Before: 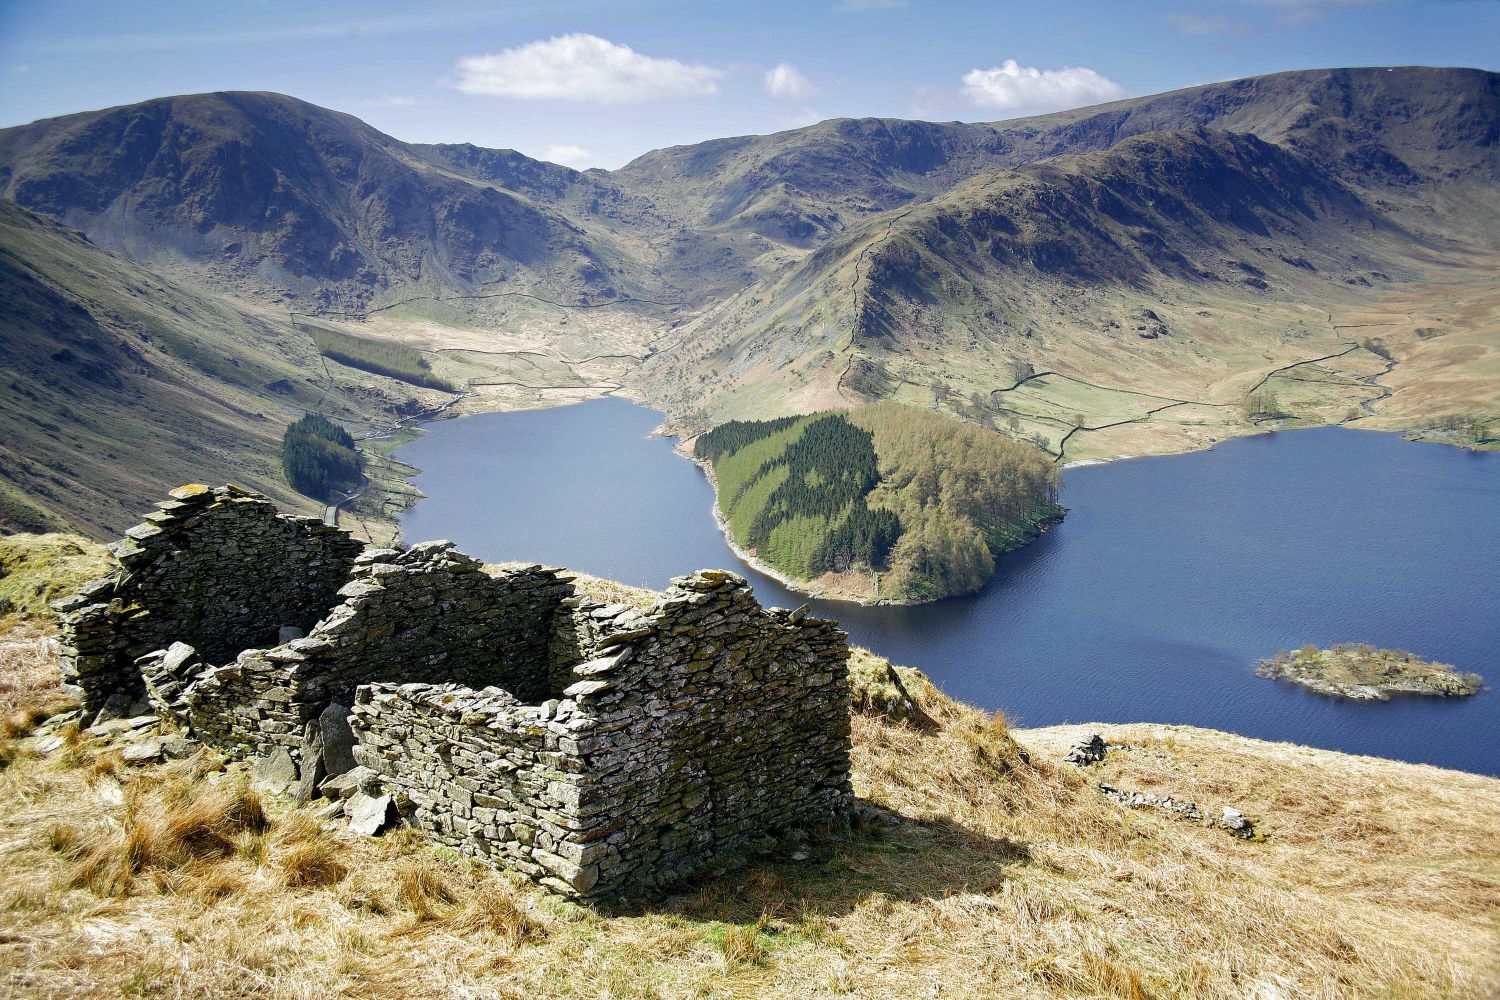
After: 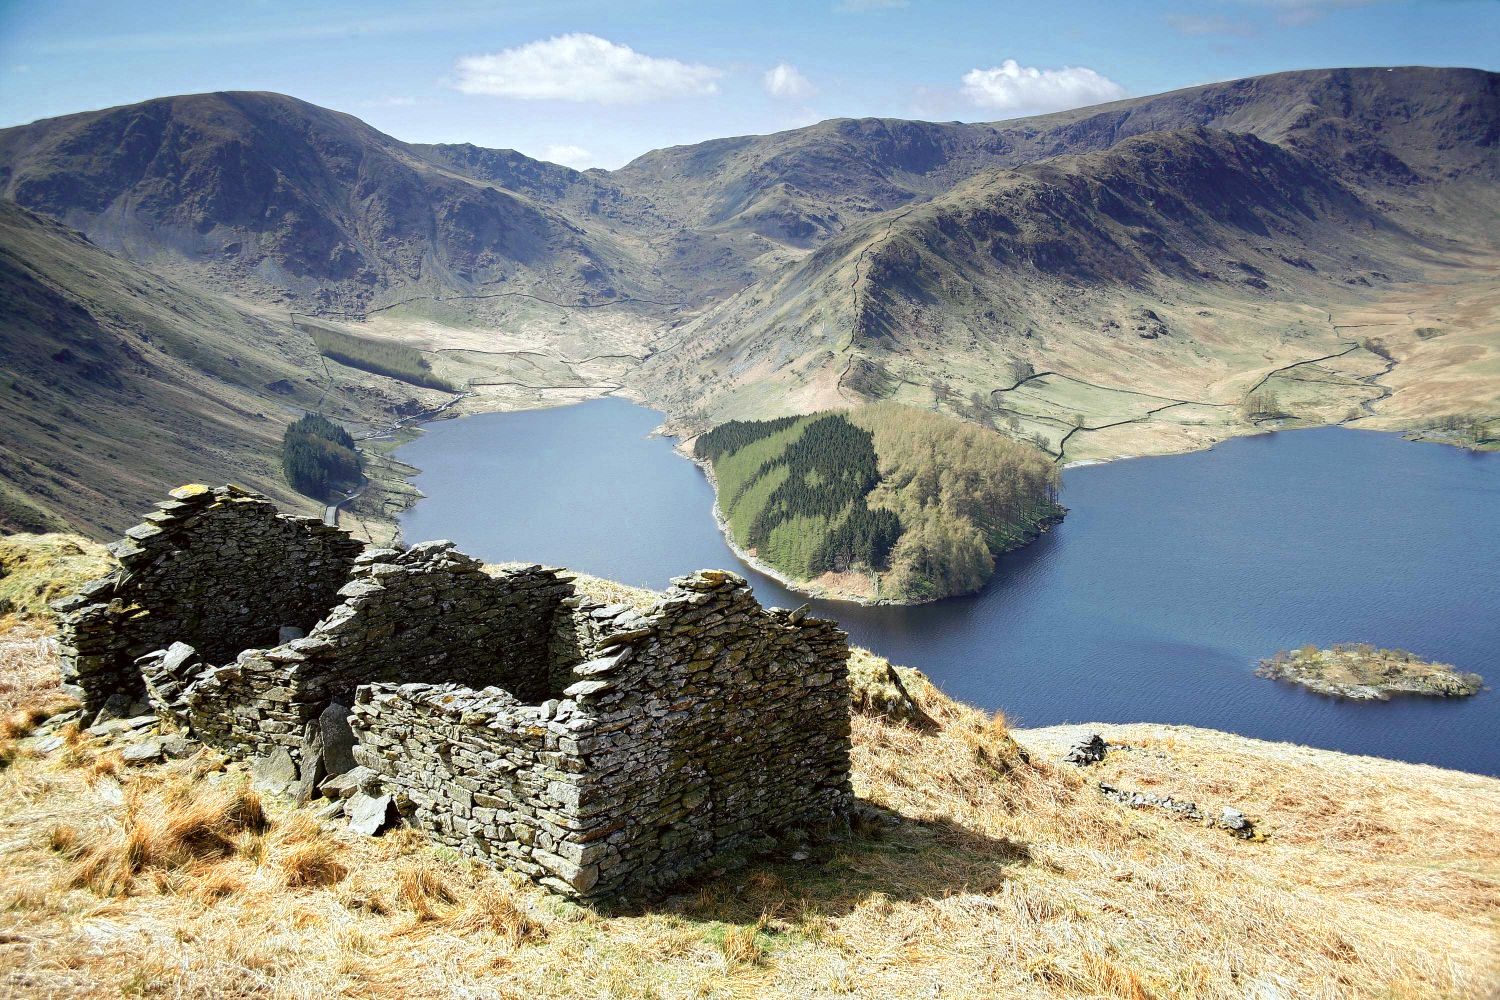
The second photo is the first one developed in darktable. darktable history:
color correction: highlights a* -2.71, highlights b* -2.38, shadows a* 2.3, shadows b* 2.68
color zones: curves: ch0 [(0.018, 0.548) (0.197, 0.654) (0.425, 0.447) (0.605, 0.658) (0.732, 0.579)]; ch1 [(0.105, 0.531) (0.224, 0.531) (0.386, 0.39) (0.618, 0.456) (0.732, 0.456) (0.956, 0.421)]; ch2 [(0.039, 0.583) (0.215, 0.465) (0.399, 0.544) (0.465, 0.548) (0.614, 0.447) (0.724, 0.43) (0.882, 0.623) (0.956, 0.632)]
